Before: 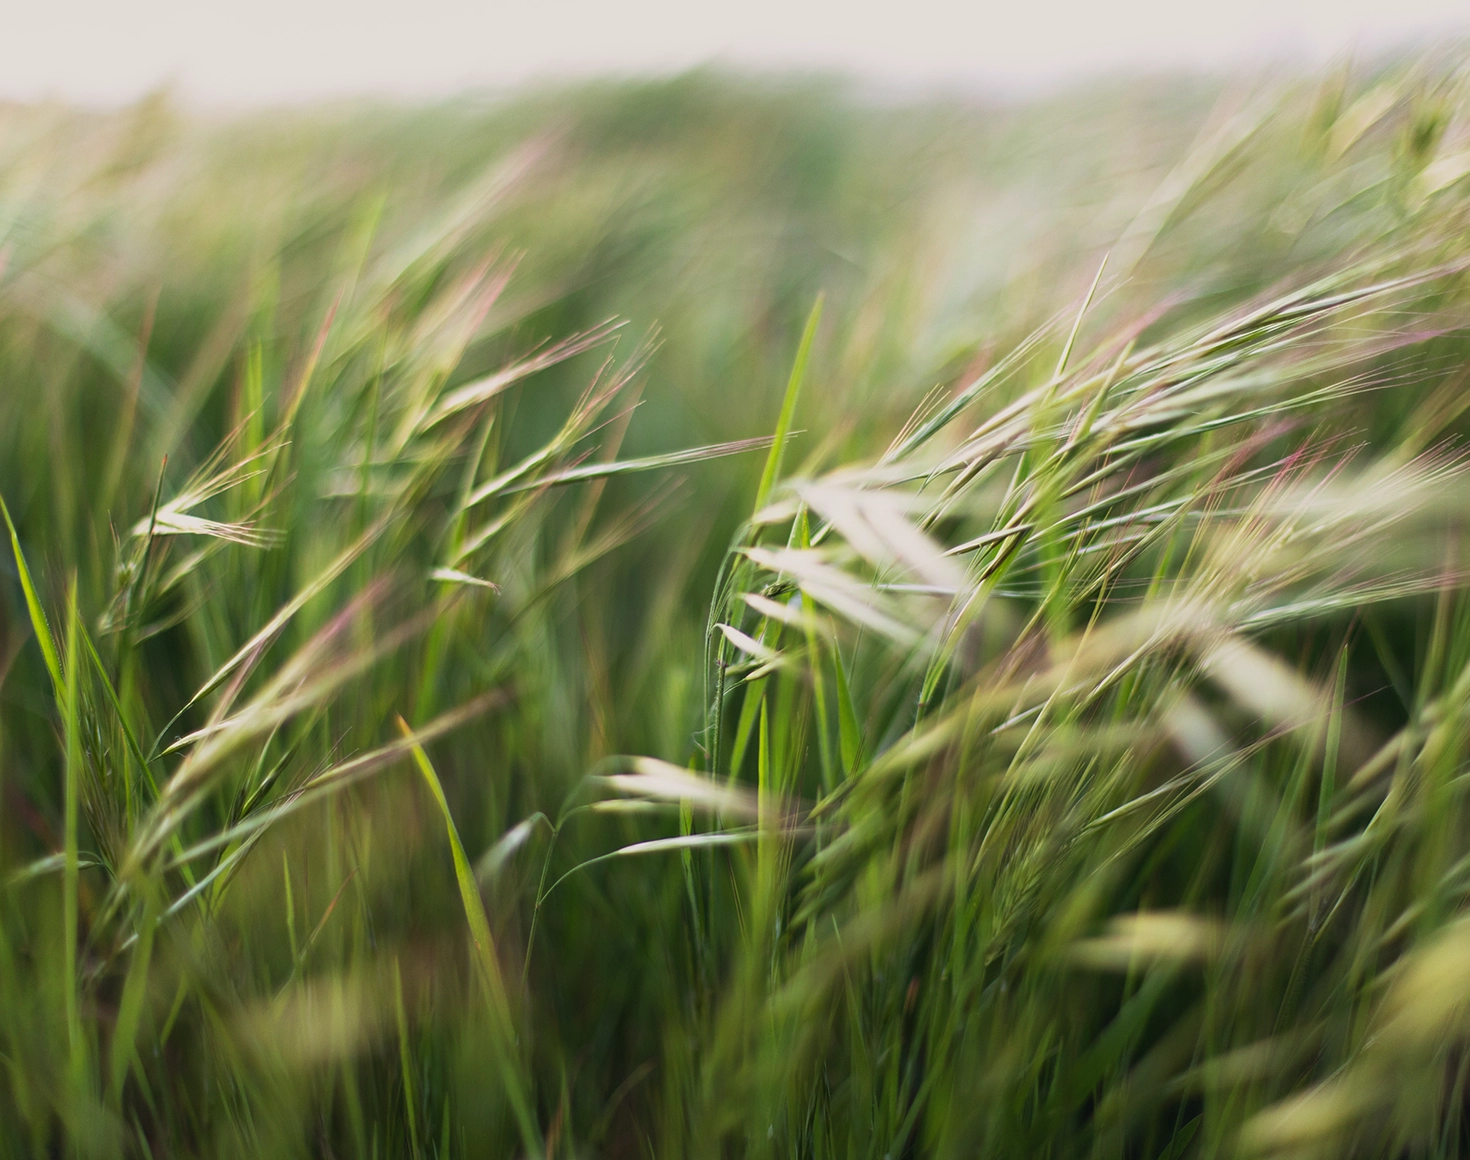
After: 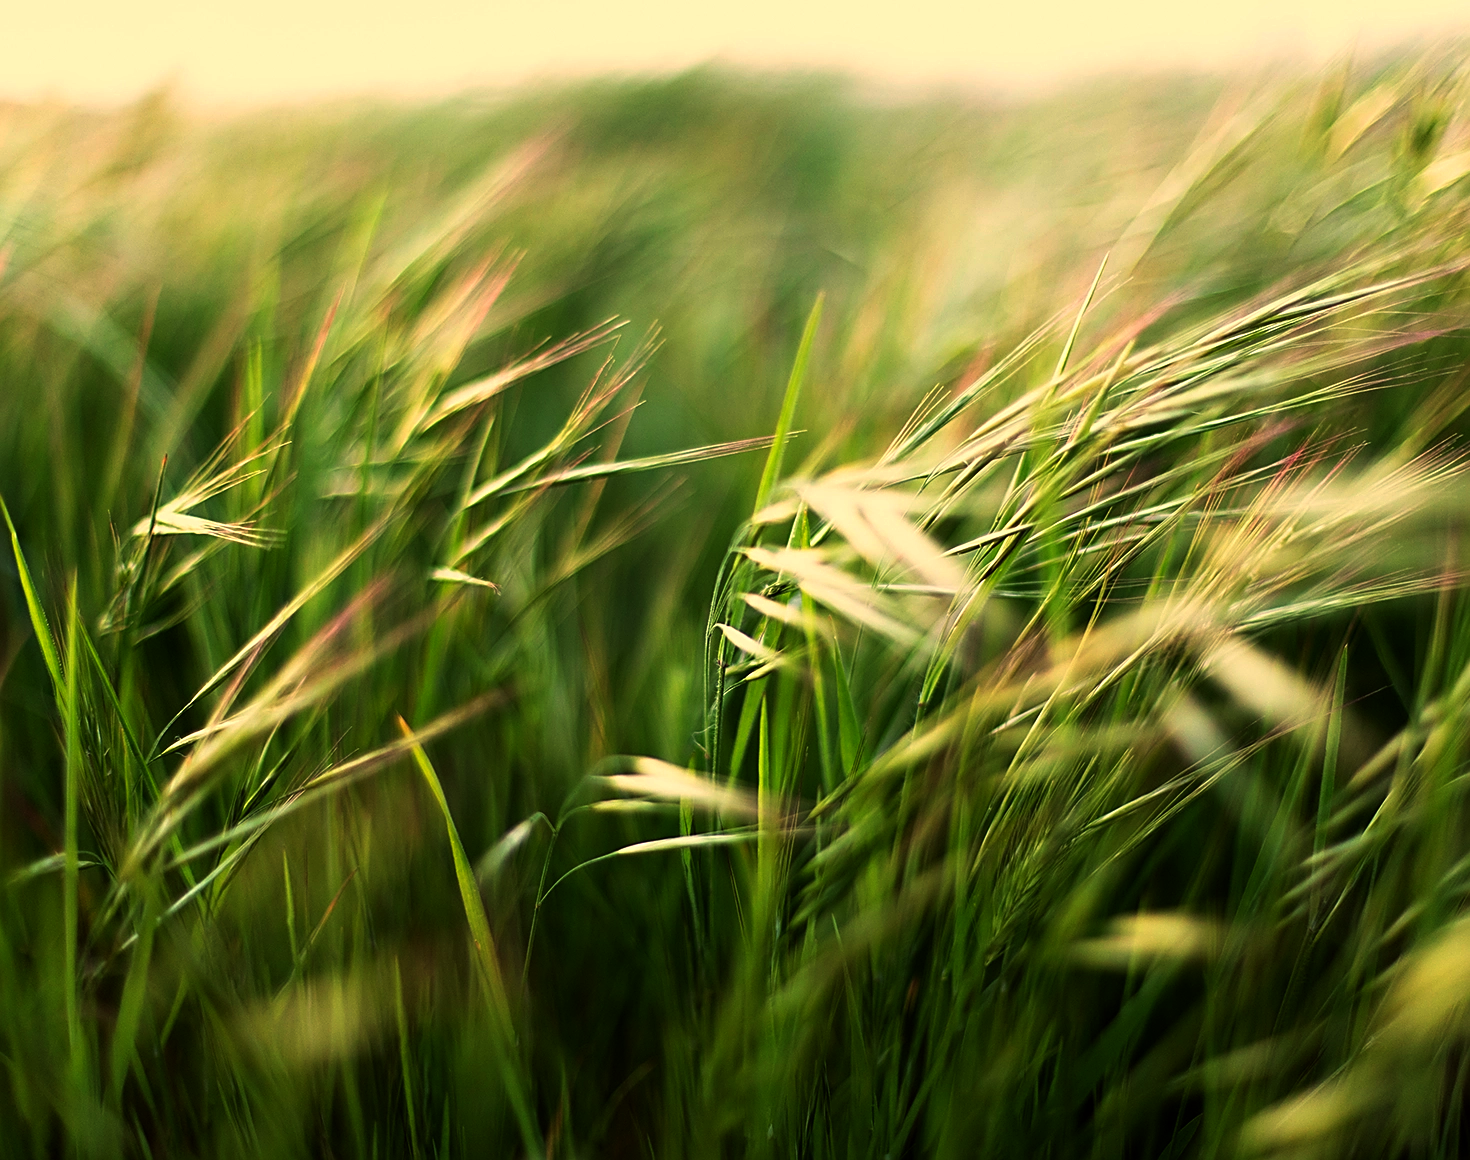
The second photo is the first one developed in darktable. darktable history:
color balance: mode lift, gamma, gain (sRGB), lift [1.014, 0.966, 0.918, 0.87], gamma [0.86, 0.734, 0.918, 0.976], gain [1.063, 1.13, 1.063, 0.86]
sharpen: on, module defaults
